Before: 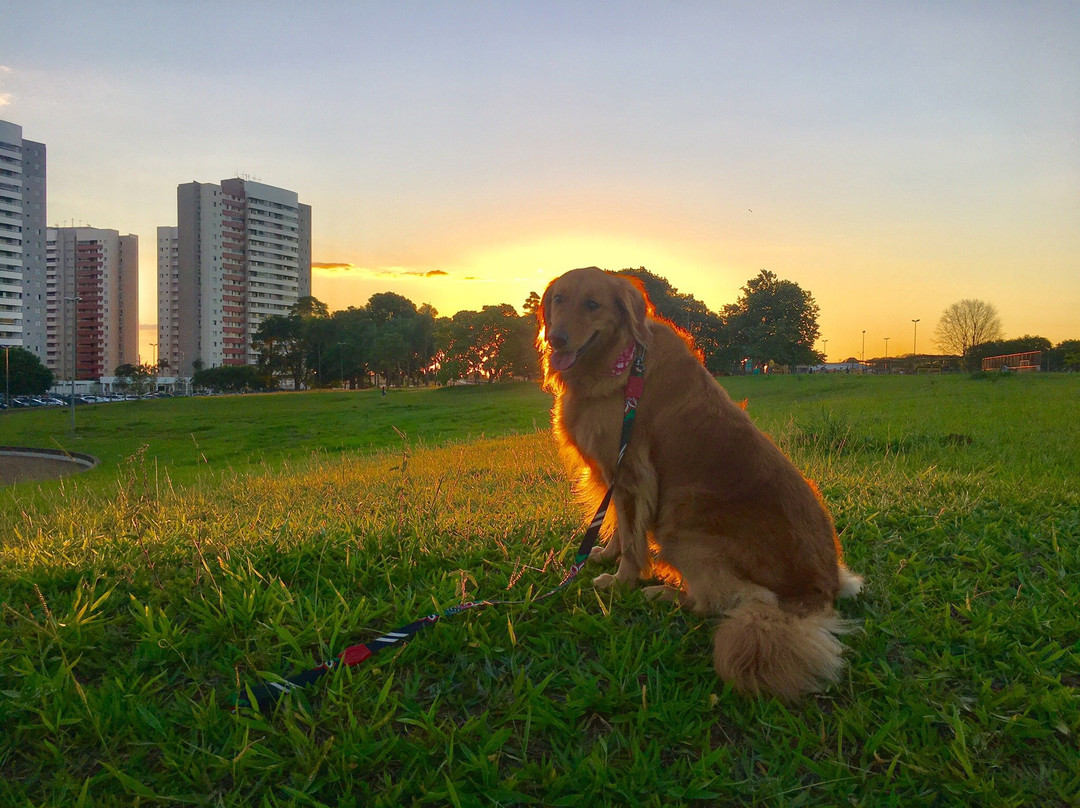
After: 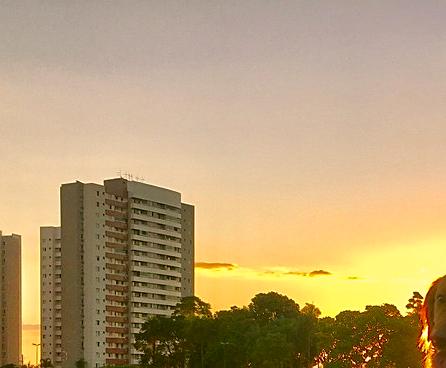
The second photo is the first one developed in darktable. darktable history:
crop and rotate: left 10.866%, top 0.047%, right 47.822%, bottom 54.39%
color correction: highlights a* 8.97, highlights b* 15.39, shadows a* -0.406, shadows b* 25.91
shadows and highlights: shadows 22.89, highlights -48.48, highlights color adjustment 89.1%, soften with gaussian
sharpen: on, module defaults
